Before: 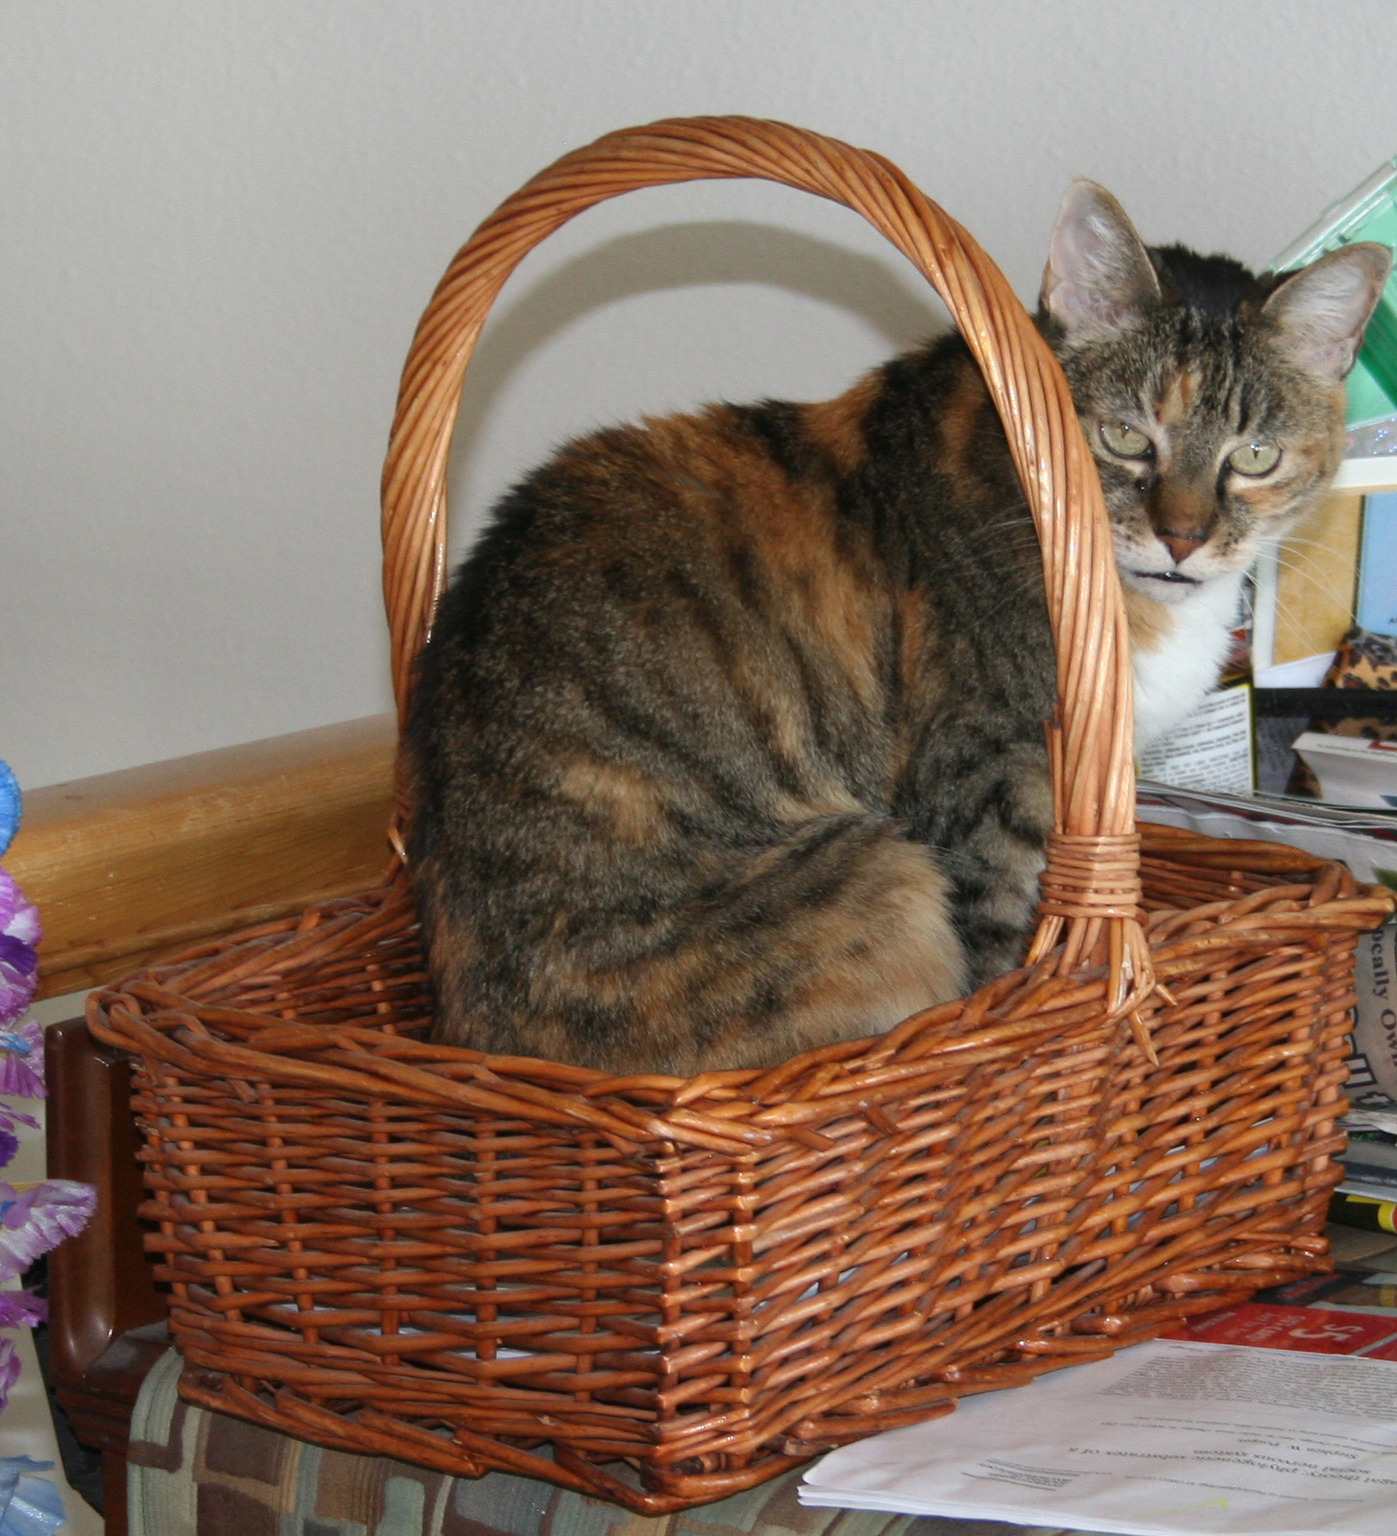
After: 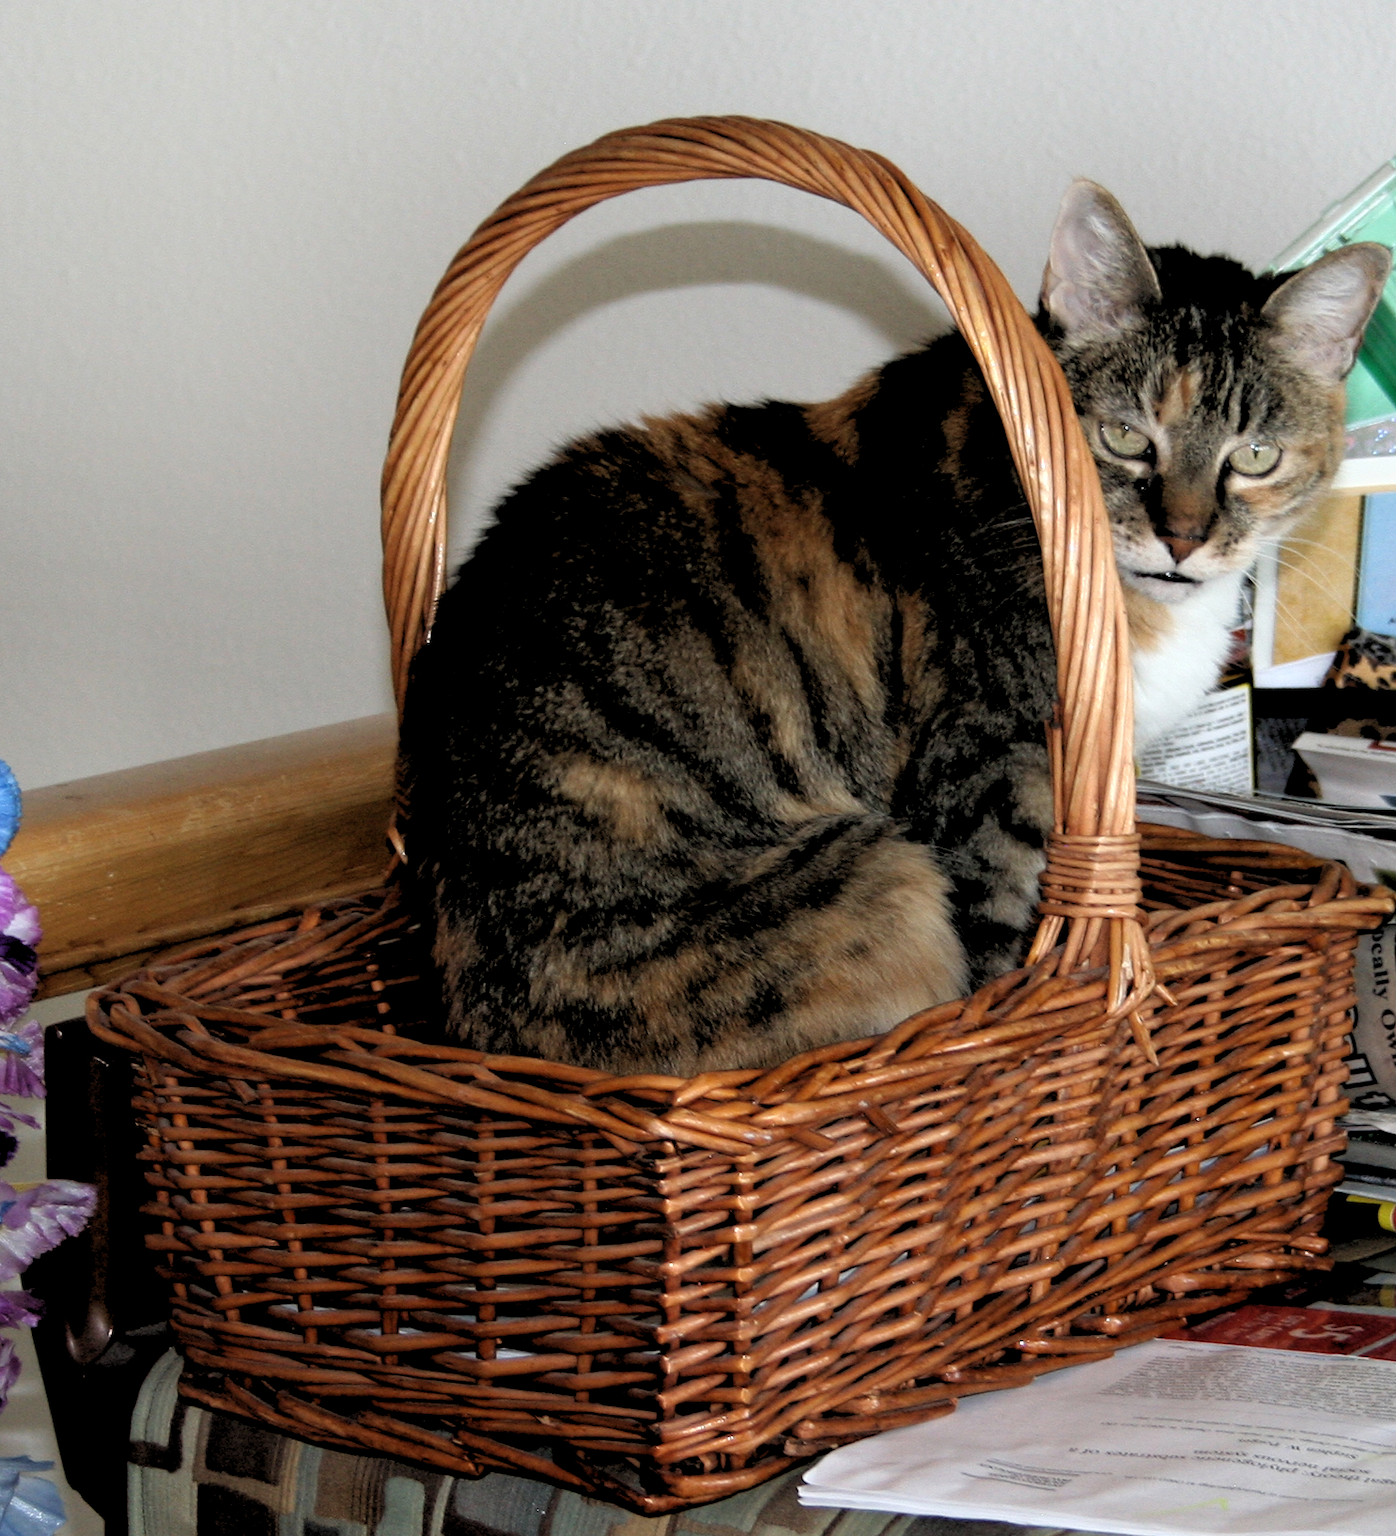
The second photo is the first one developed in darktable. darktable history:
rgb levels: levels [[0.034, 0.472, 0.904], [0, 0.5, 1], [0, 0.5, 1]]
shadows and highlights: shadows 0, highlights 40
